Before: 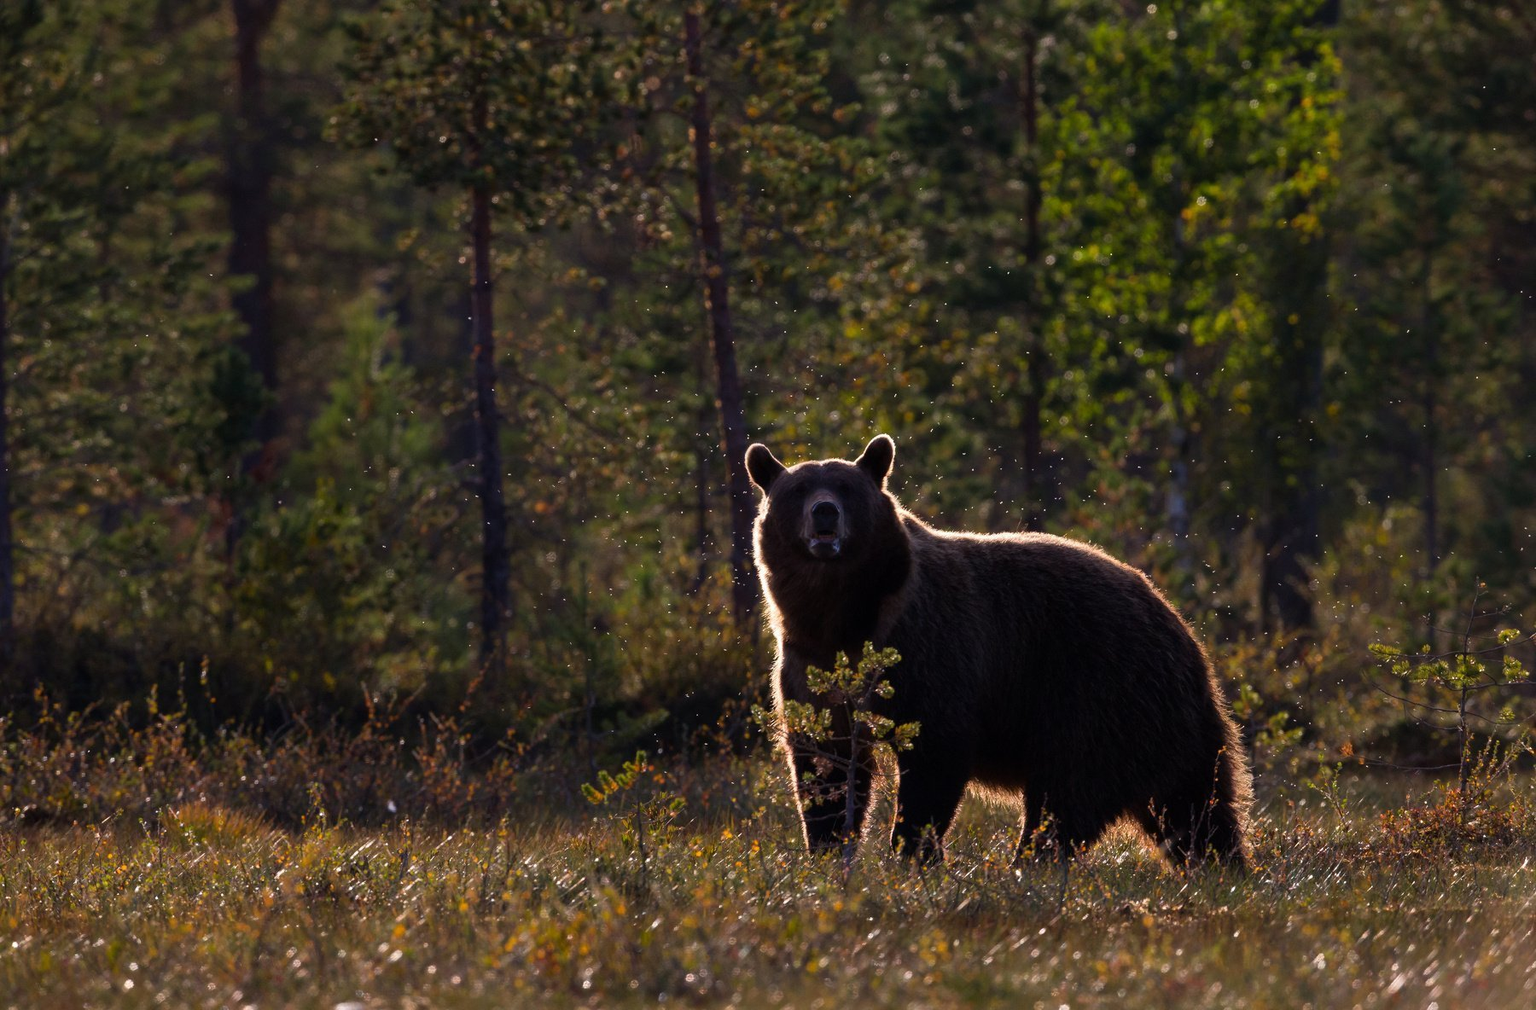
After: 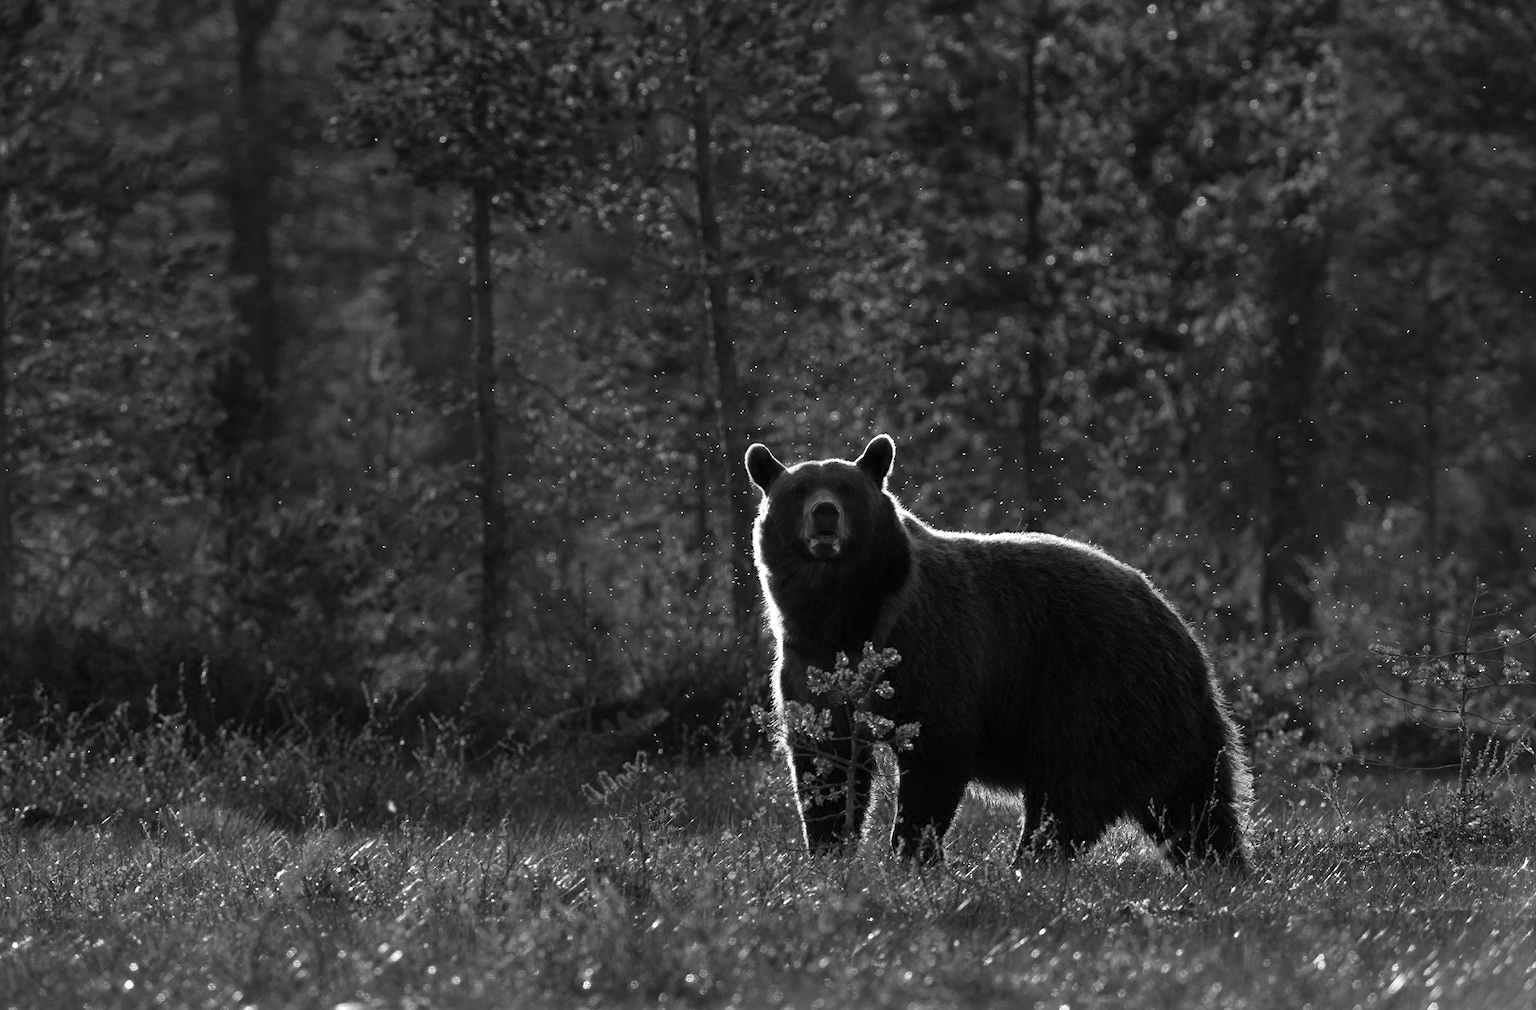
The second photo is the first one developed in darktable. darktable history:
color balance rgb: perceptual saturation grading › global saturation -0.091%
color calibration: output gray [0.21, 0.42, 0.37, 0], illuminant custom, x 0.379, y 0.479, temperature 4453.73 K
